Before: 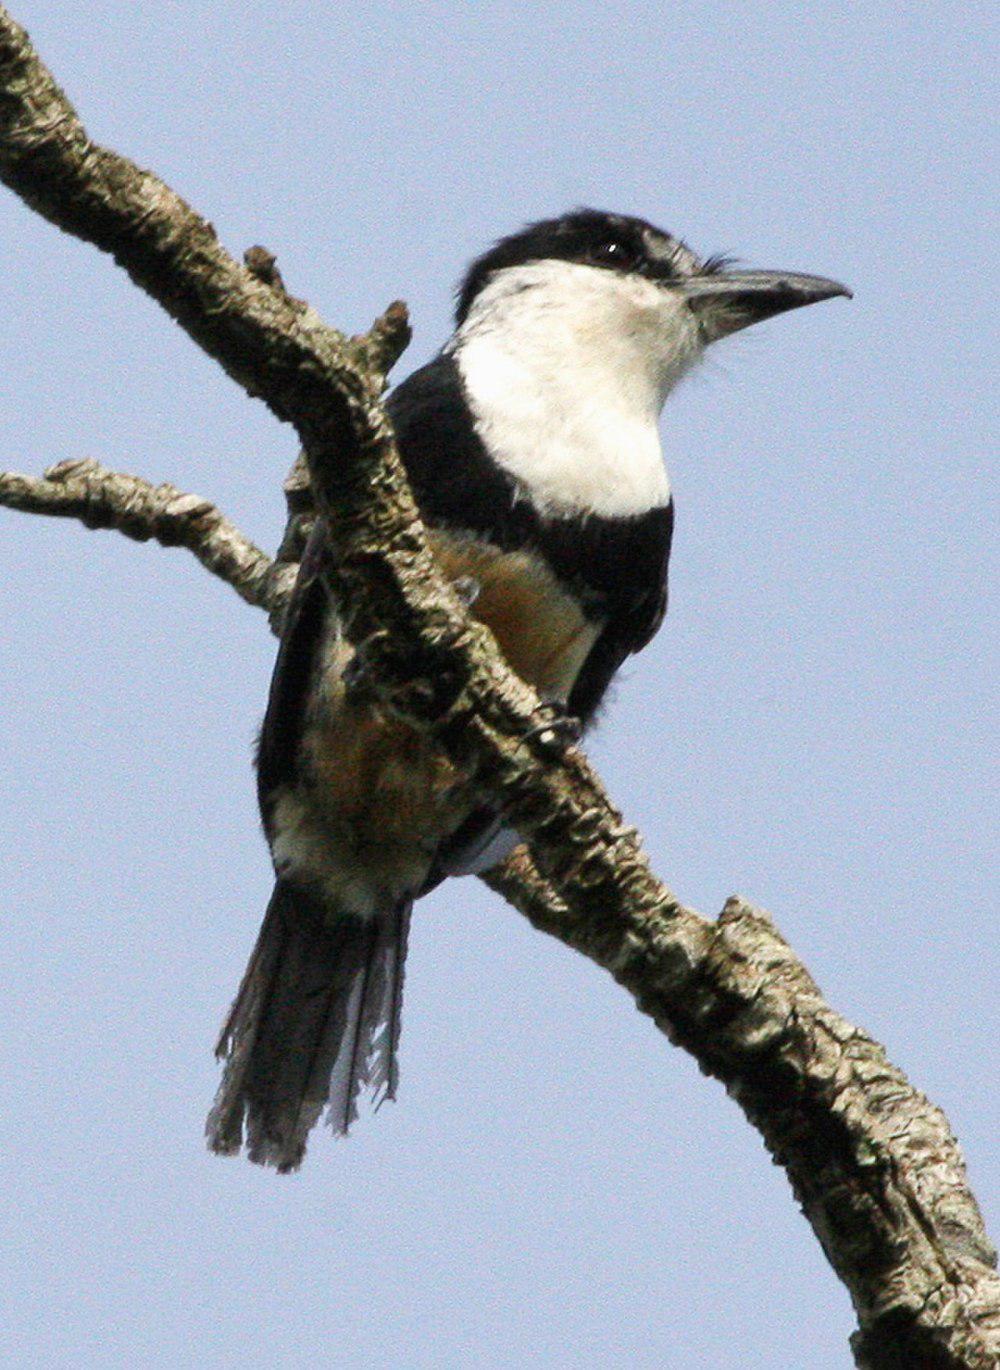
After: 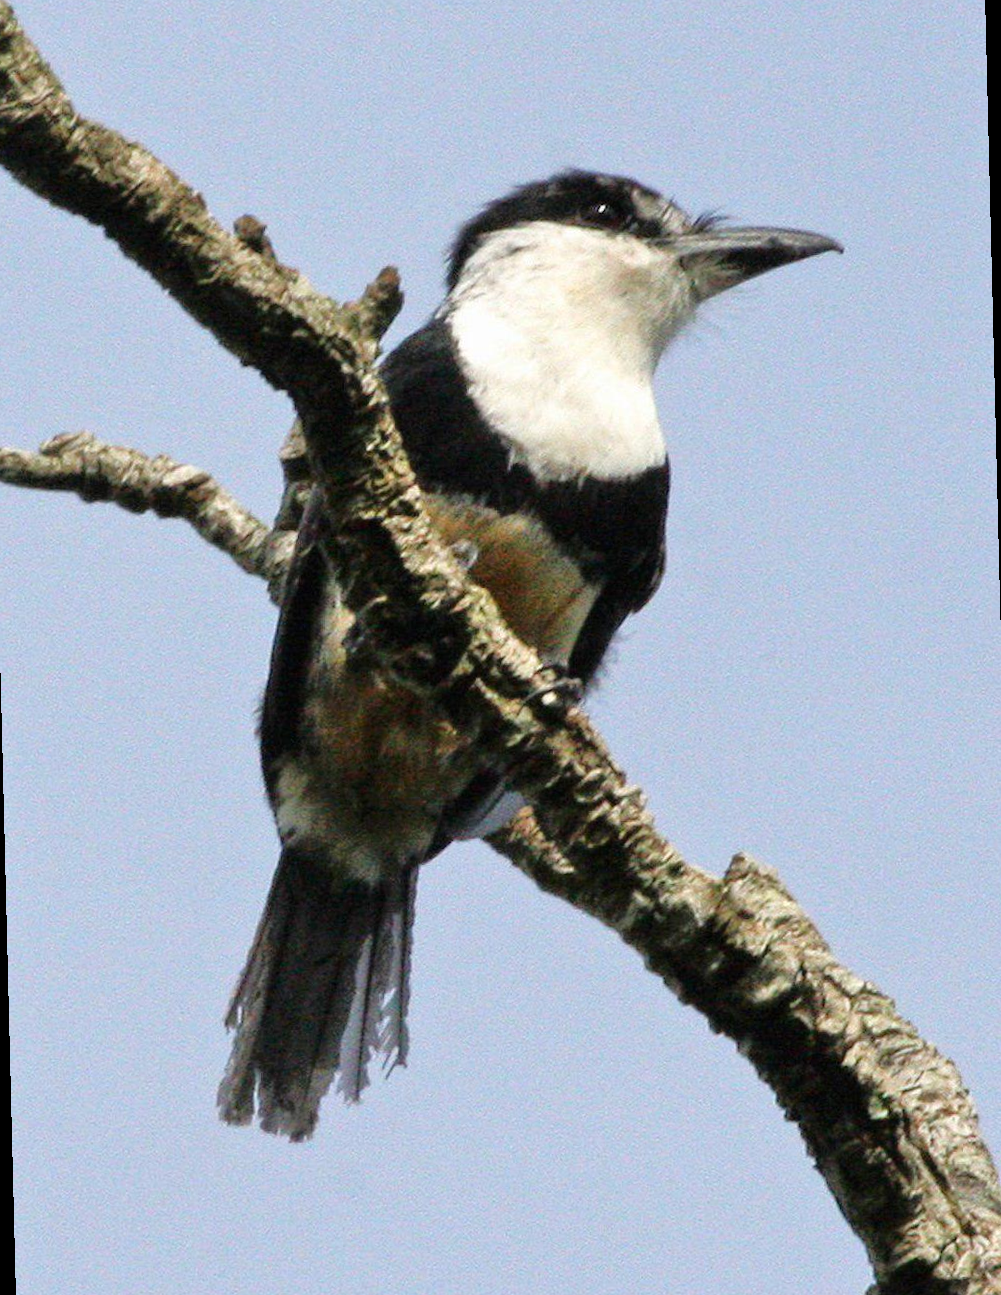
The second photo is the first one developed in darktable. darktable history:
rotate and perspective: rotation -1.42°, crop left 0.016, crop right 0.984, crop top 0.035, crop bottom 0.965
tone equalizer: -8 EV 0.001 EV, -7 EV -0.004 EV, -6 EV 0.009 EV, -5 EV 0.032 EV, -4 EV 0.276 EV, -3 EV 0.644 EV, -2 EV 0.584 EV, -1 EV 0.187 EV, +0 EV 0.024 EV
